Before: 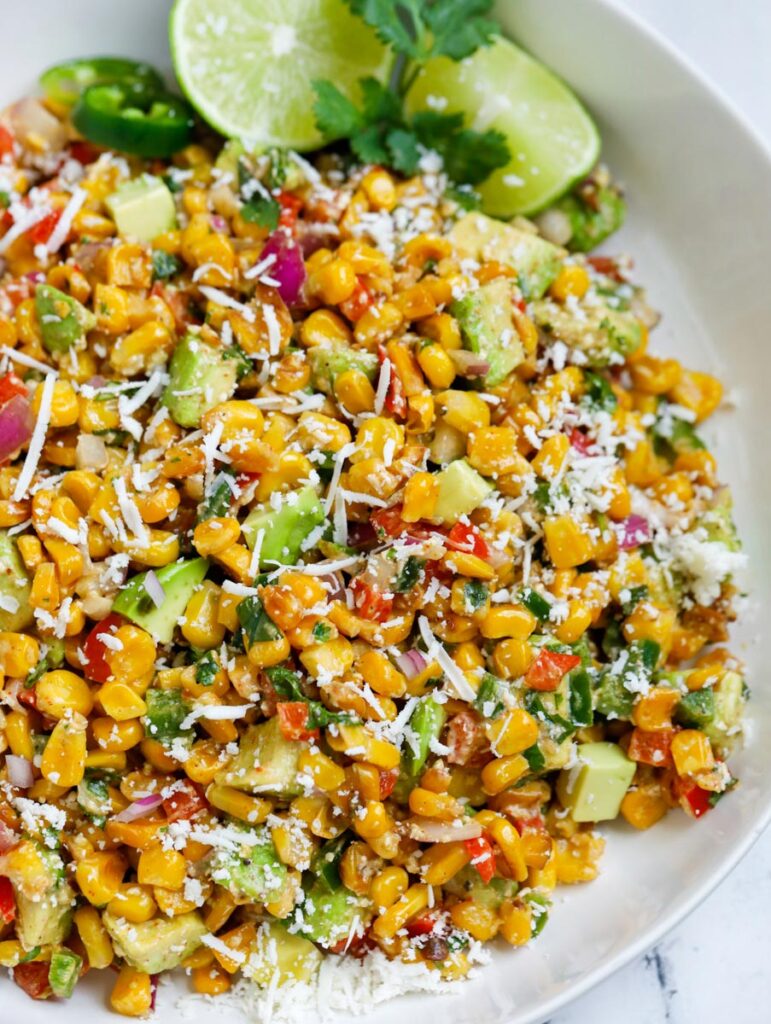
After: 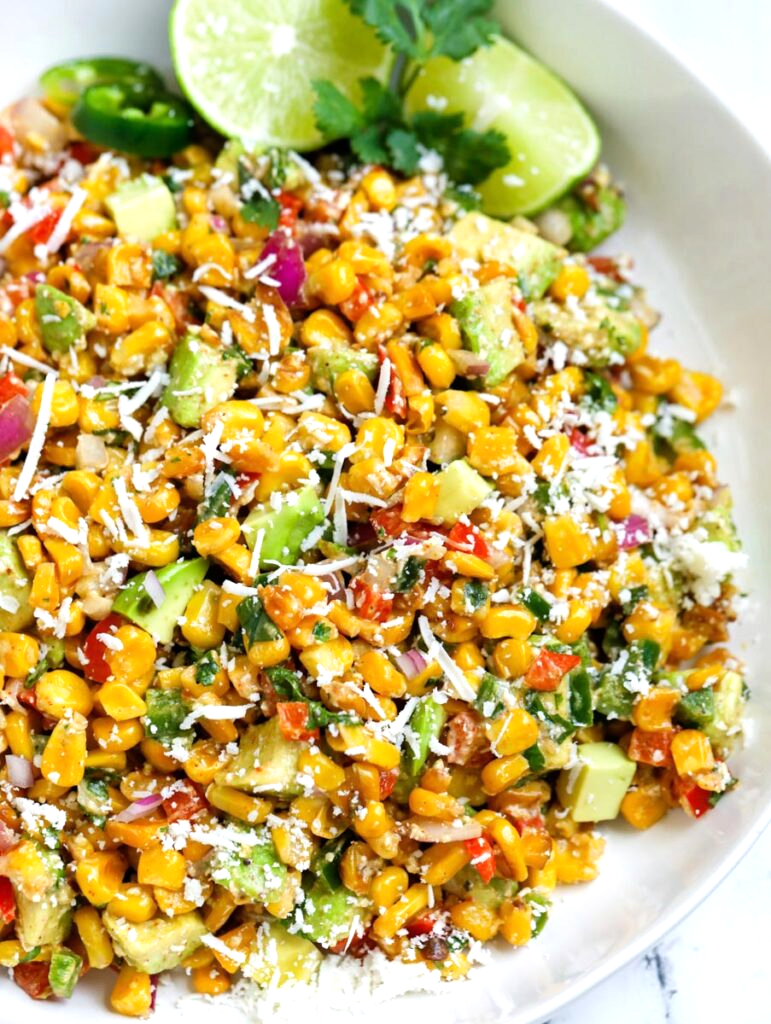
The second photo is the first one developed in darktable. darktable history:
tone equalizer: -8 EV -0.43 EV, -7 EV -0.415 EV, -6 EV -0.333 EV, -5 EV -0.204 EV, -3 EV 0.219 EV, -2 EV 0.321 EV, -1 EV 0.401 EV, +0 EV 0.395 EV, mask exposure compensation -0.499 EV
base curve: preserve colors none
